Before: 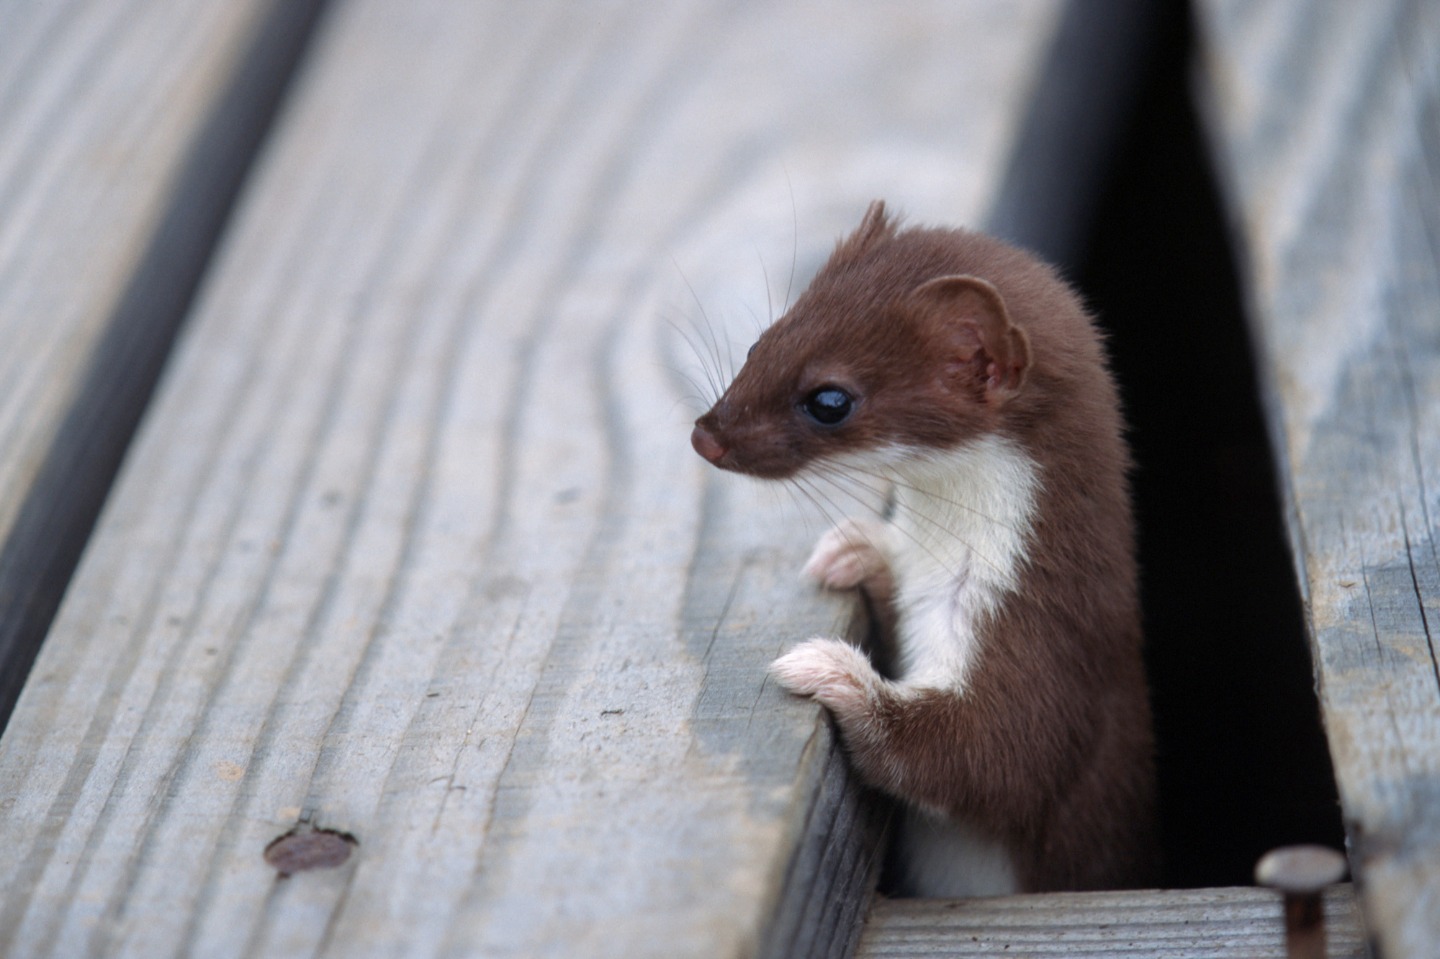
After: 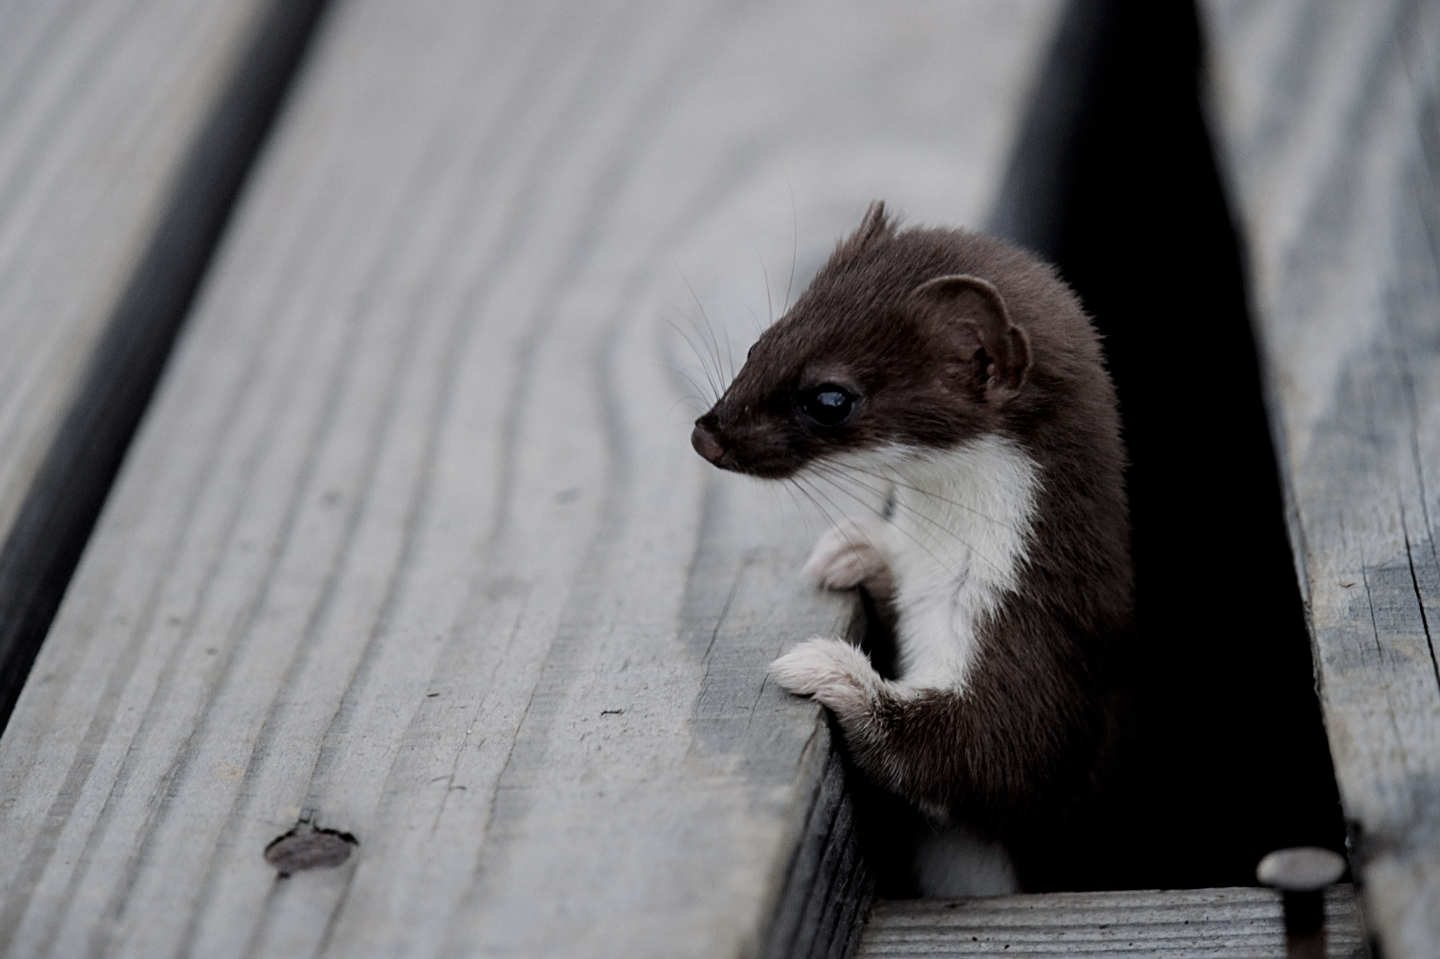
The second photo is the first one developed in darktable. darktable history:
contrast brightness saturation: contrast 0.07, brightness -0.13, saturation 0.06
filmic rgb: black relative exposure -4.14 EV, white relative exposure 5.1 EV, hardness 2.11, contrast 1.165
color correction: saturation 0.5
sharpen: on, module defaults
